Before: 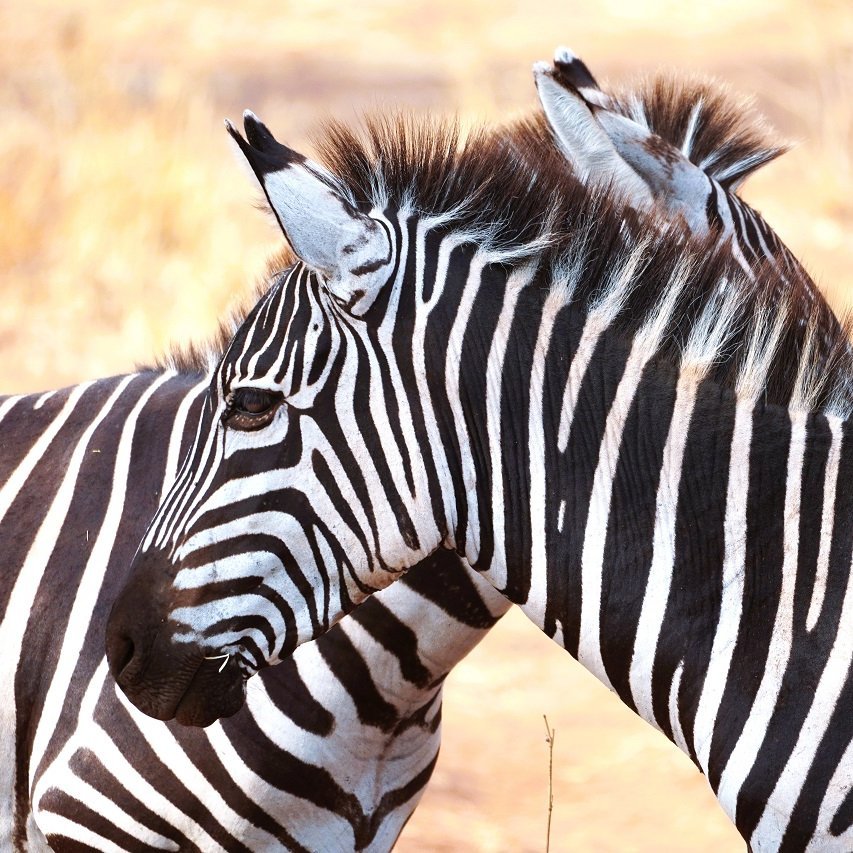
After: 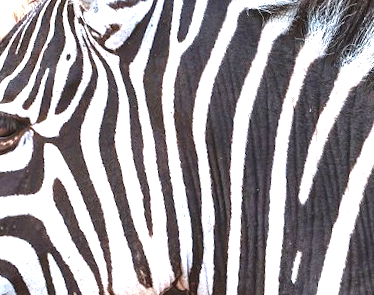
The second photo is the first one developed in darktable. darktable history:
exposure: black level correction 0, exposure 1.1 EV, compensate highlight preservation false
crop: left 31.751%, top 32.172%, right 27.8%, bottom 35.83%
contrast brightness saturation: saturation -0.05
rotate and perspective: rotation 5.12°, automatic cropping off
local contrast: detail 130%
